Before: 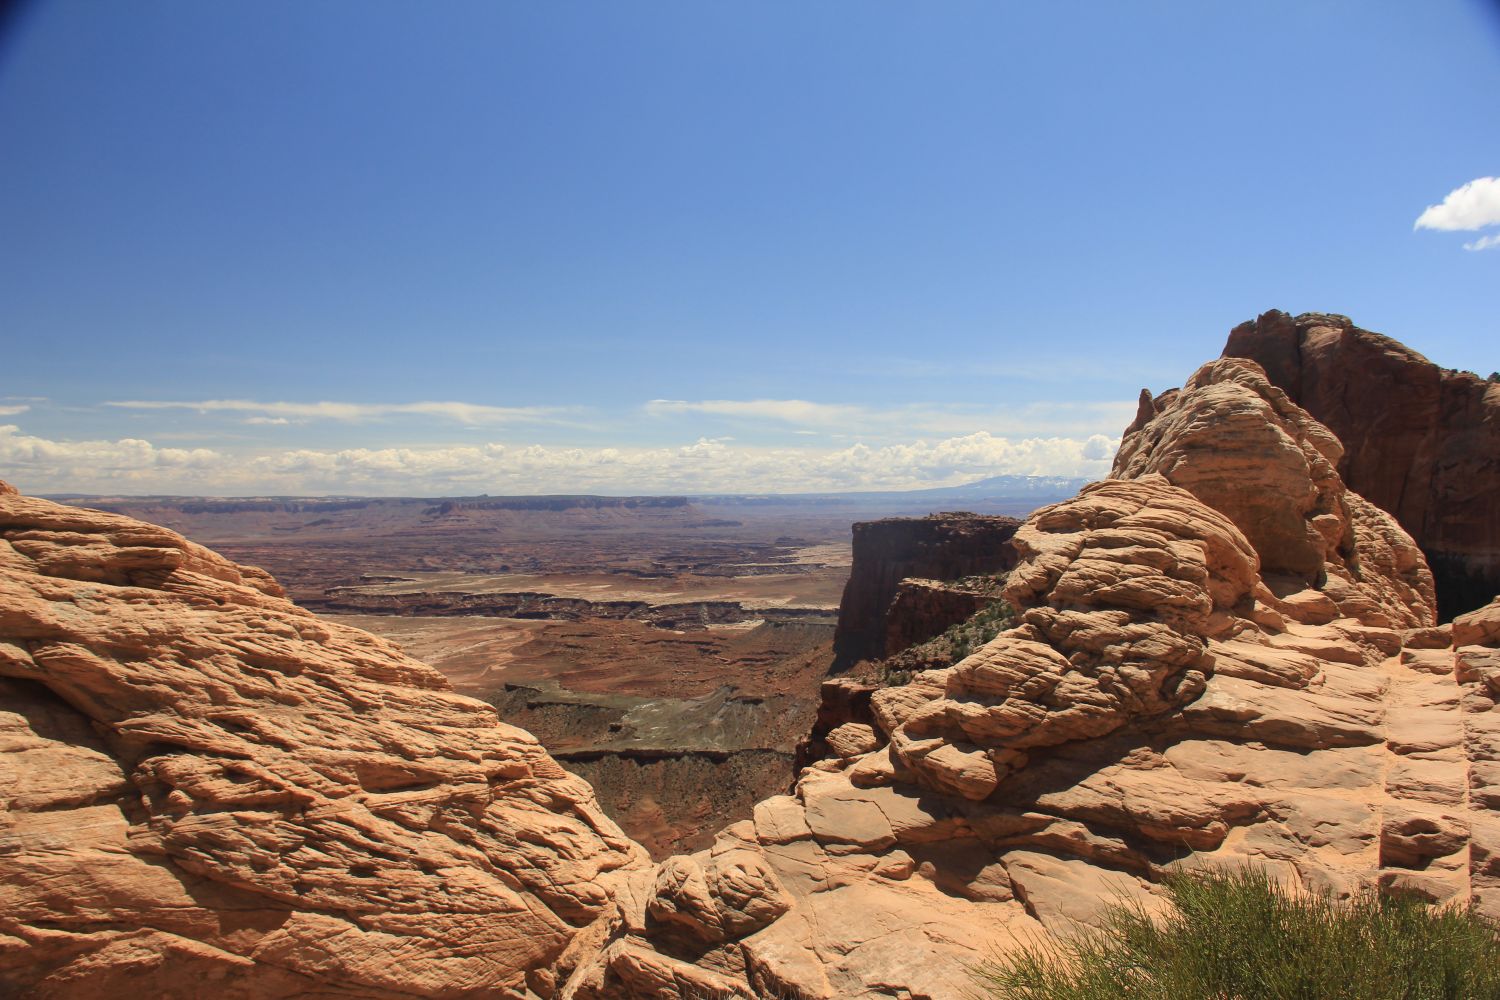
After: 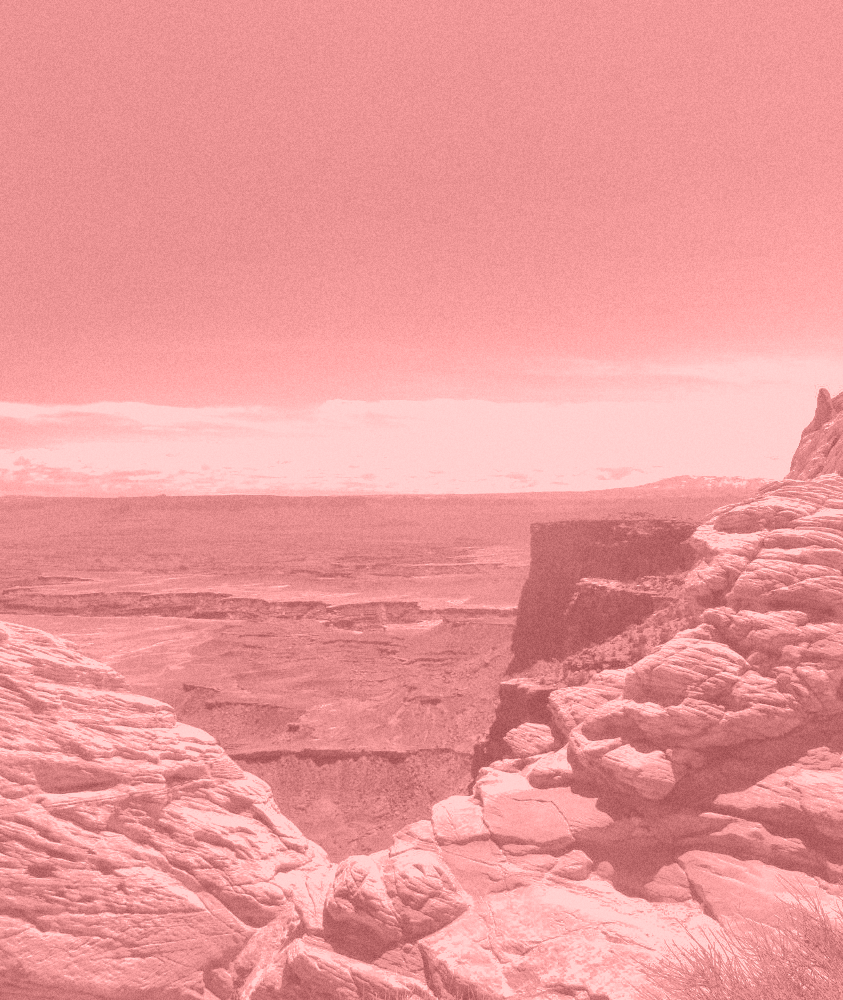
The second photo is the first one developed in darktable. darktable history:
grain: coarseness 22.88 ISO
crop: left 21.496%, right 22.254%
shadows and highlights: shadows -19.91, highlights -73.15
exposure: black level correction 0, exposure 0.877 EV, compensate exposure bias true, compensate highlight preservation false
color balance rgb: global vibrance 0.5%
colorize: saturation 51%, source mix 50.67%, lightness 50.67%
local contrast: mode bilateral grid, contrast 10, coarseness 25, detail 115%, midtone range 0.2
